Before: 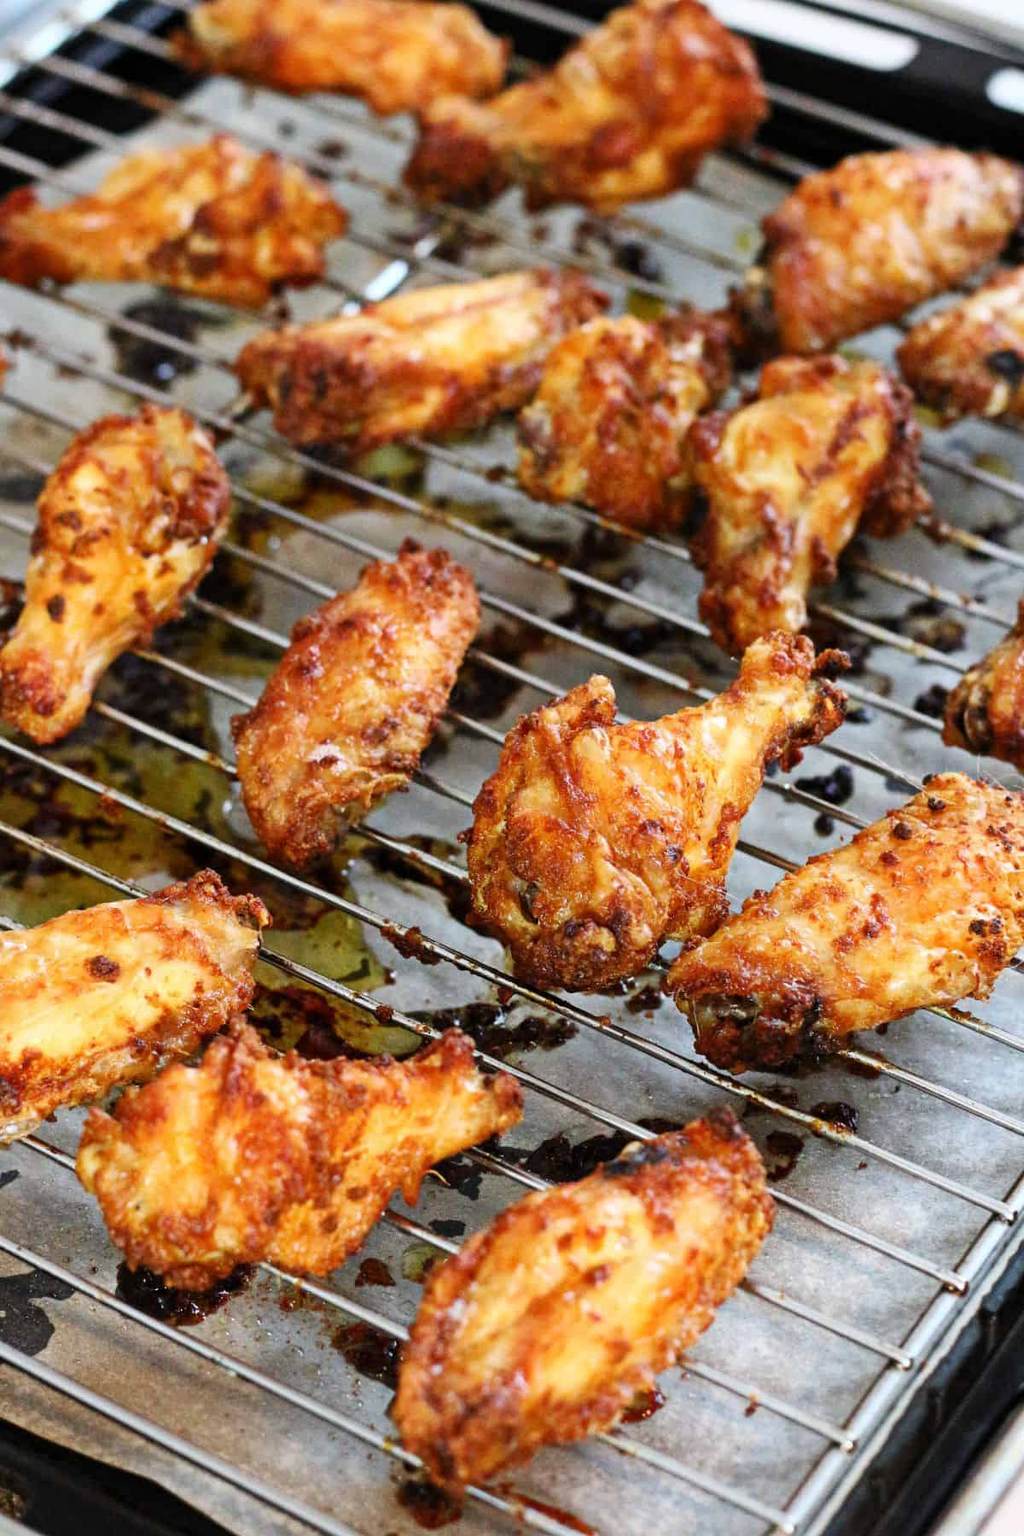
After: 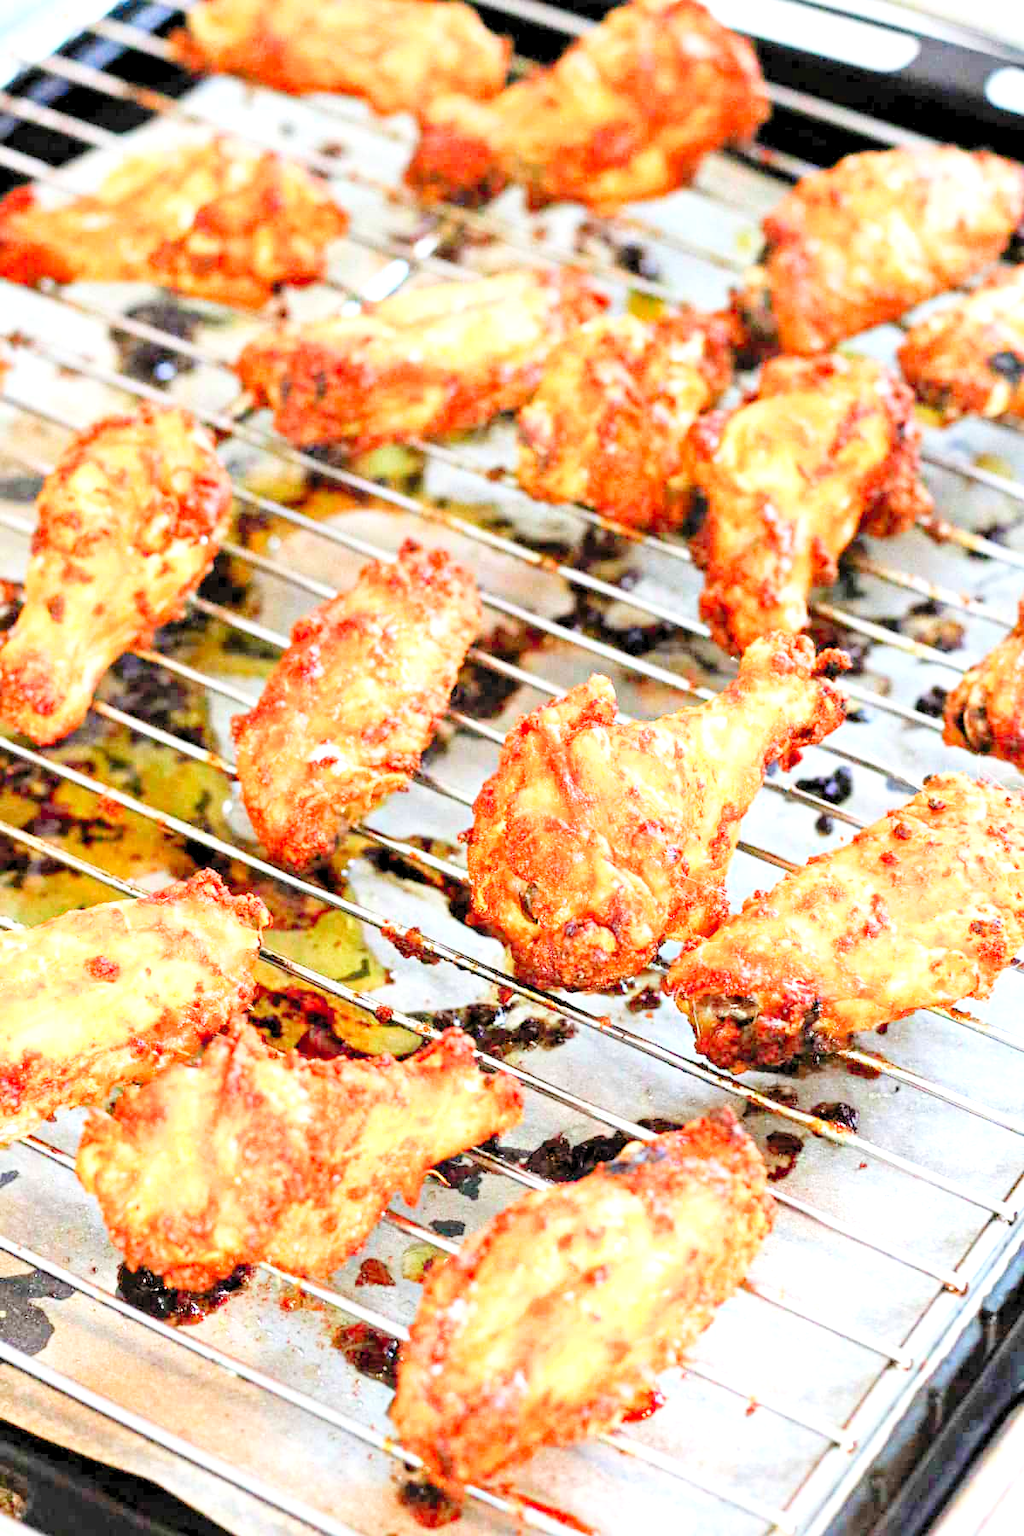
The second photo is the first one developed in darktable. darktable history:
exposure: black level correction 0, exposure 1.1 EV, compensate exposure bias true, compensate highlight preservation false
filmic rgb: black relative exposure -7.65 EV, white relative exposure 4.56 EV, hardness 3.61
levels: levels [0.008, 0.318, 0.836]
